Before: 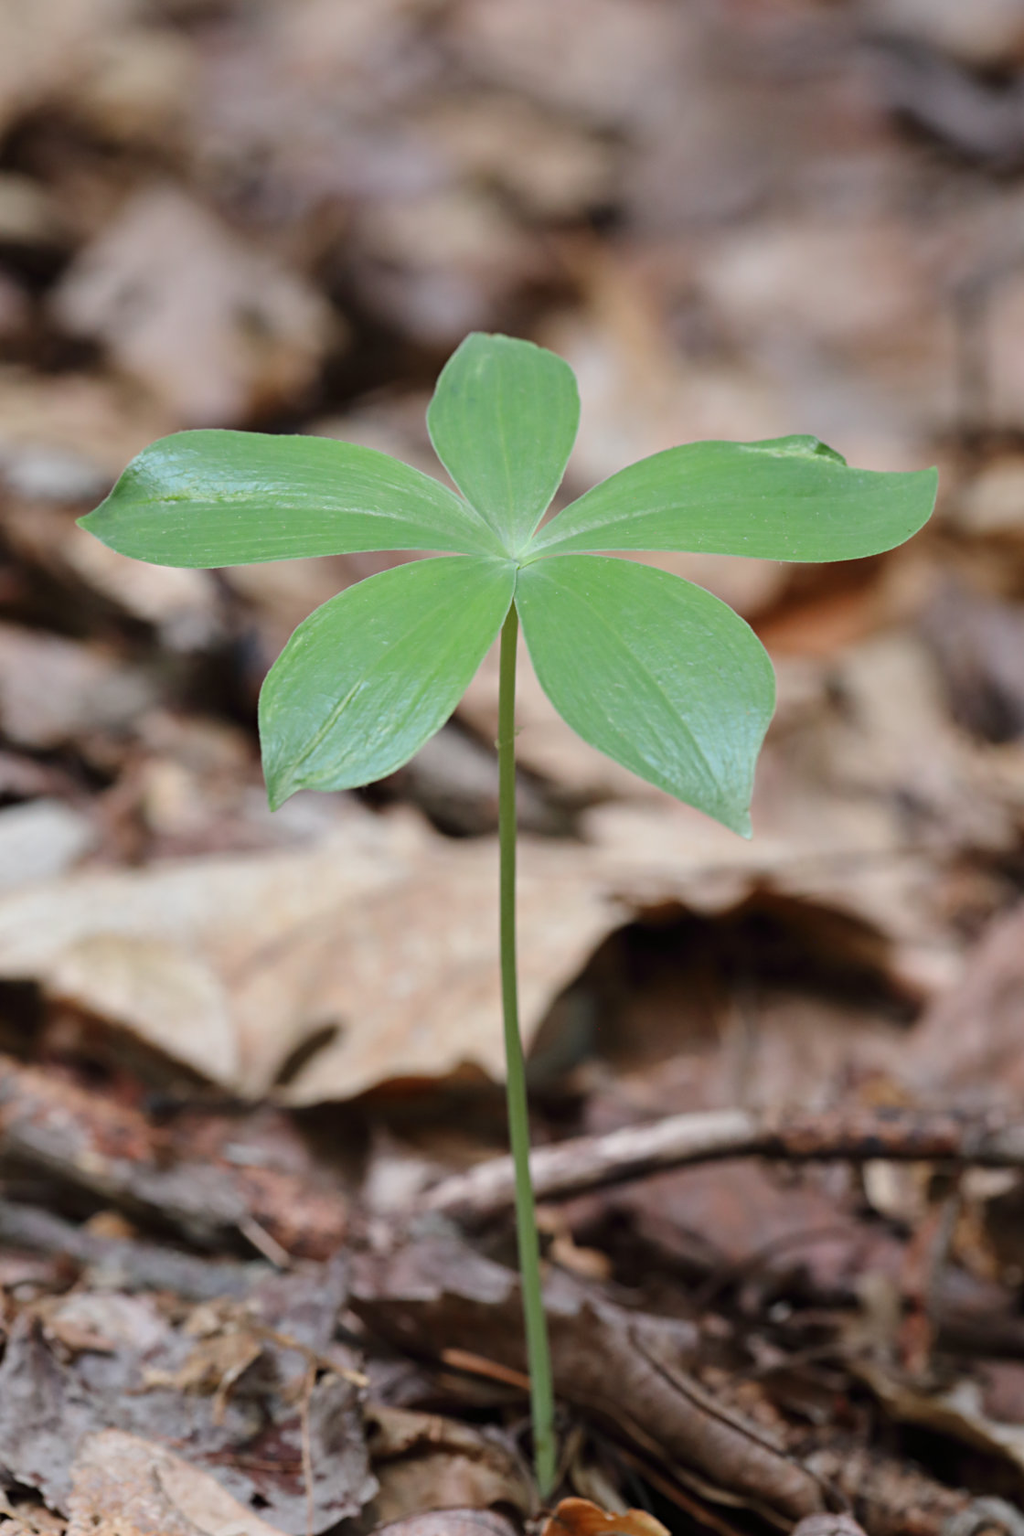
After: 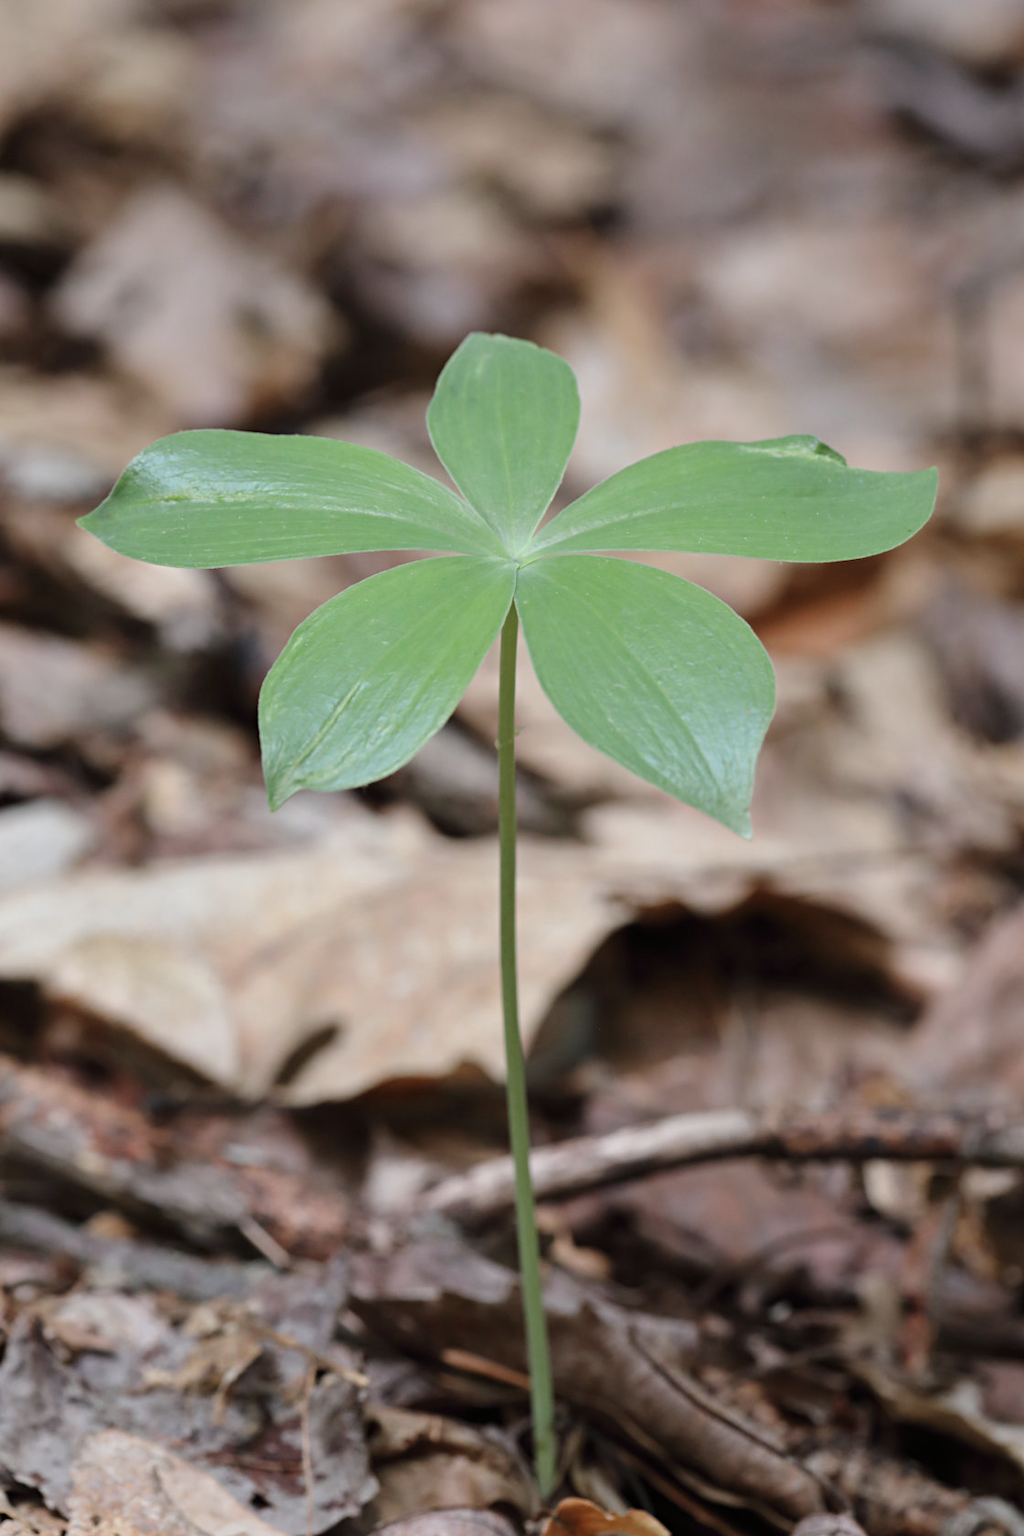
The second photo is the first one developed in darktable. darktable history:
contrast brightness saturation: saturation -0.161
